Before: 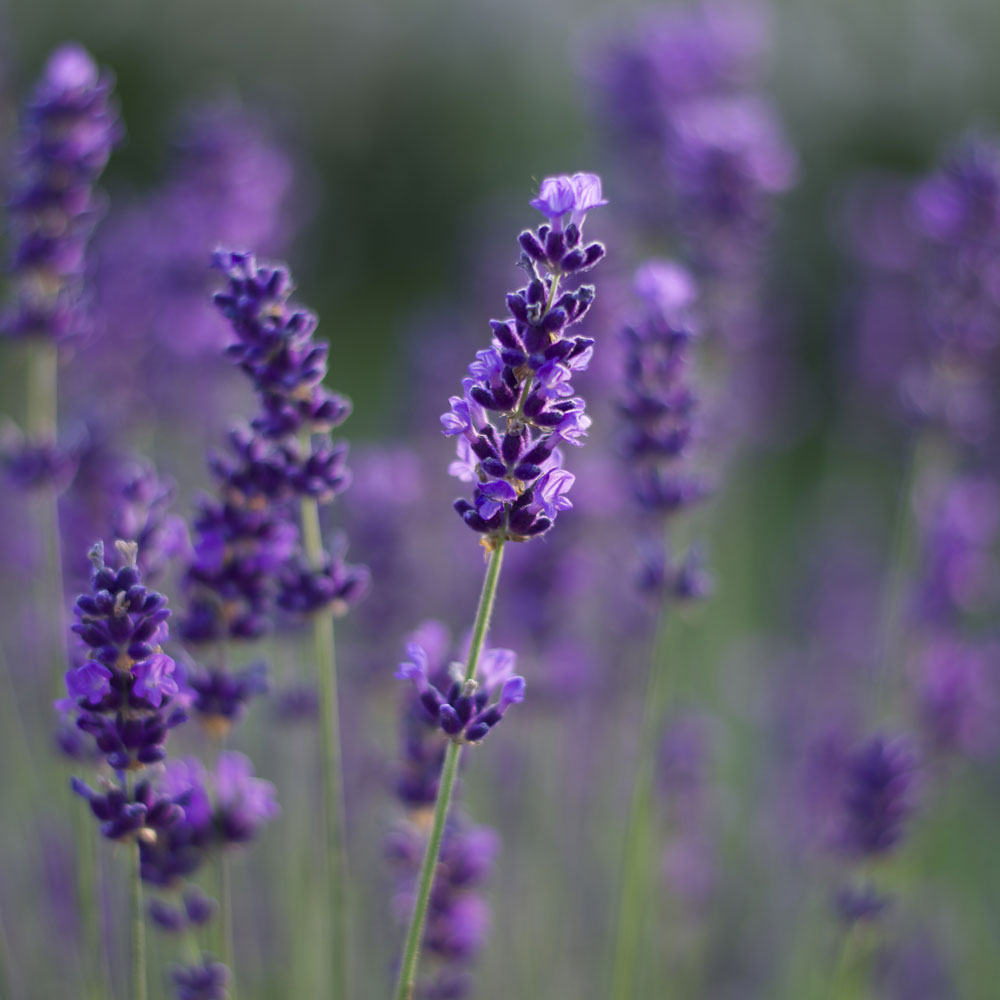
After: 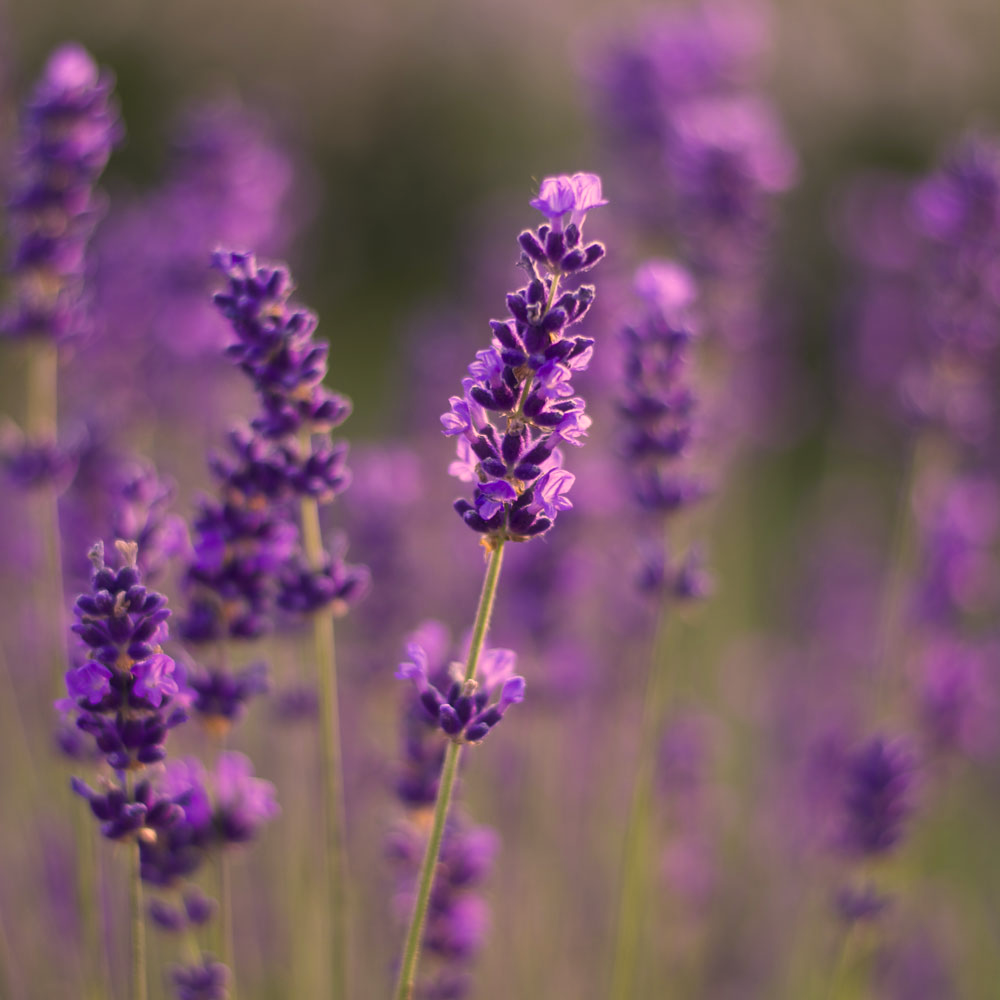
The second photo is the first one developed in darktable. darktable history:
exposure: exposure 0.085 EV, compensate exposure bias true, compensate highlight preservation false
color correction: highlights a* 22.48, highlights b* 21.51
haze removal: strength -0.045, compatibility mode true, adaptive false
